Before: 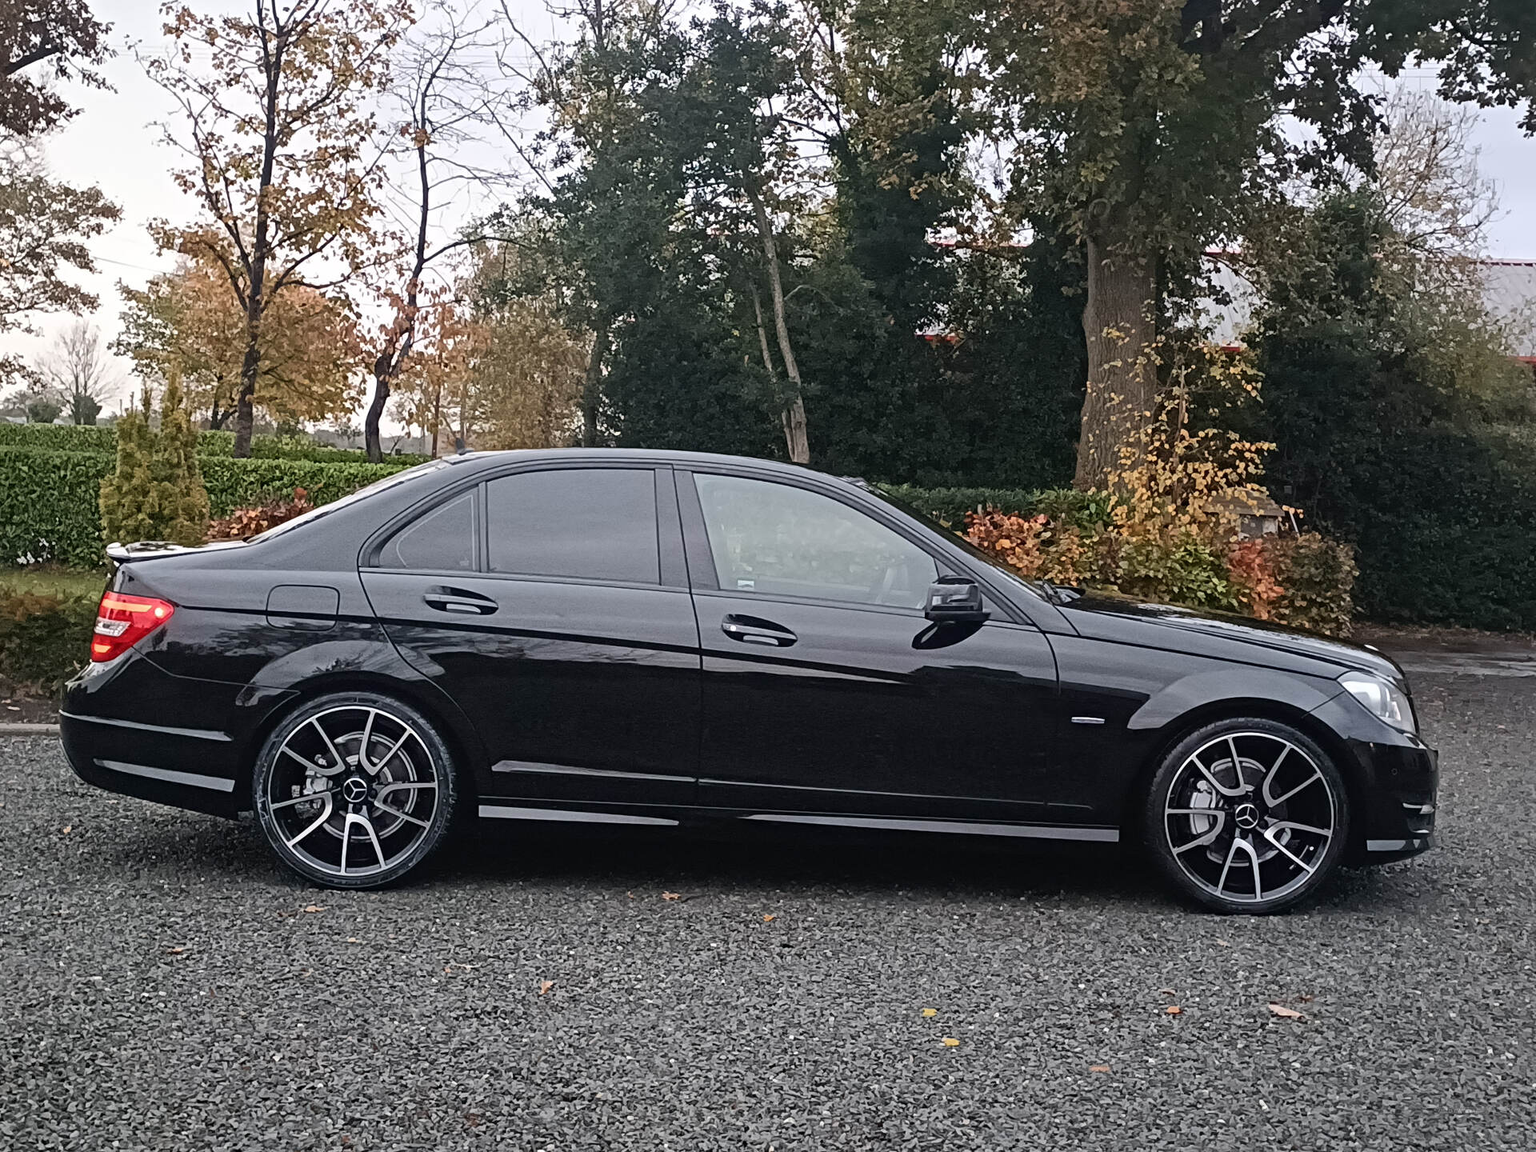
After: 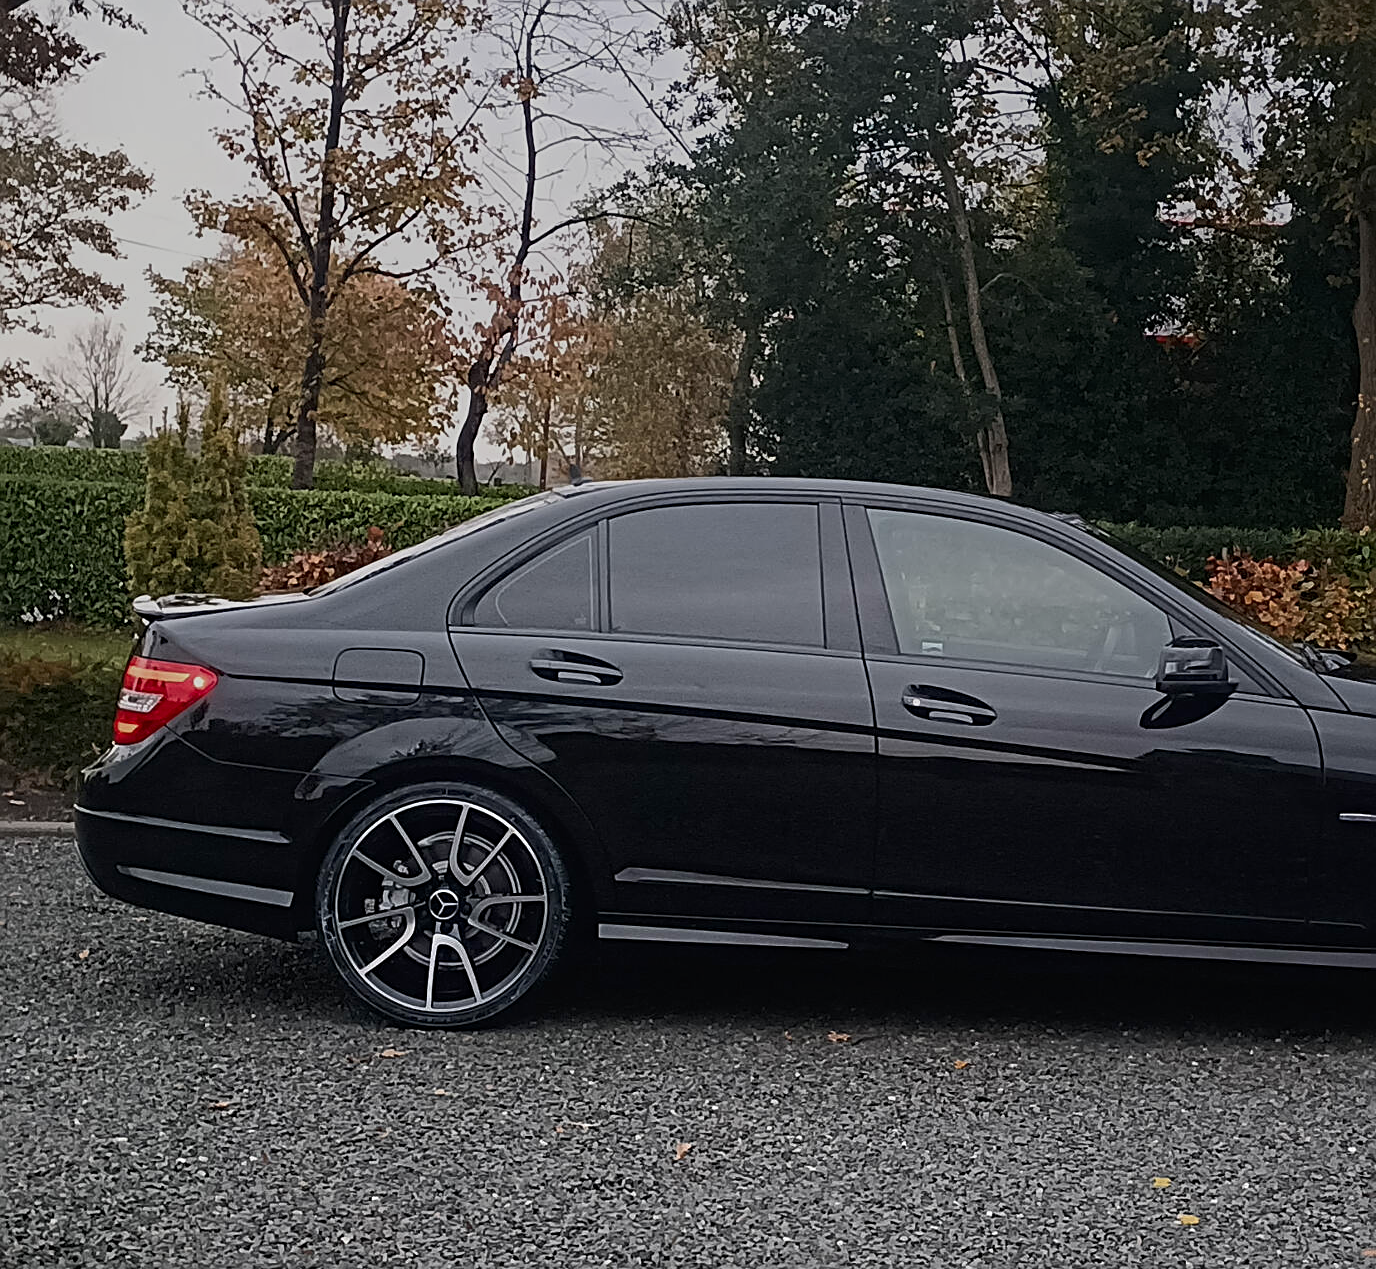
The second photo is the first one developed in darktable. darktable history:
crop: top 5.803%, right 27.864%, bottom 5.804%
shadows and highlights: shadows -40.15, highlights 62.88, soften with gaussian
exposure: exposure -0.293 EV, compensate highlight preservation false
sharpen: on, module defaults
graduated density: rotation -0.352°, offset 57.64
